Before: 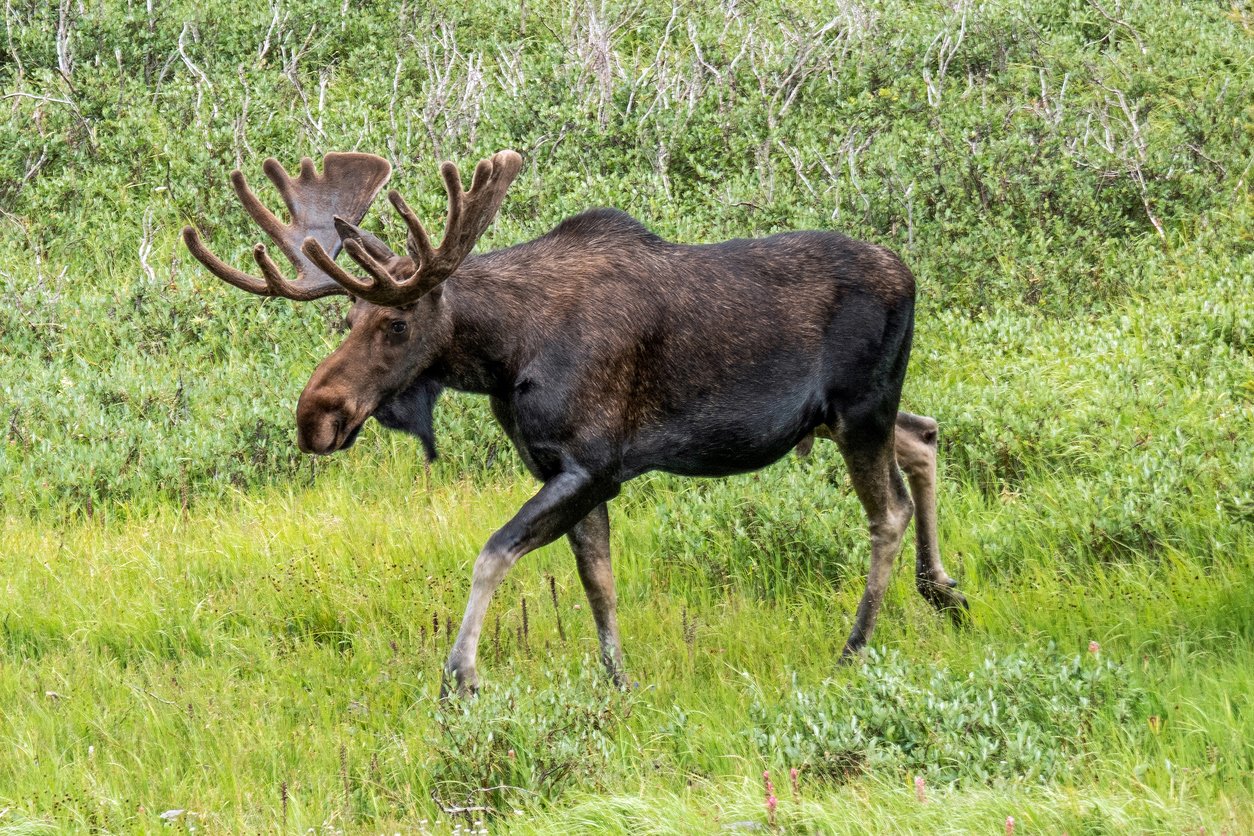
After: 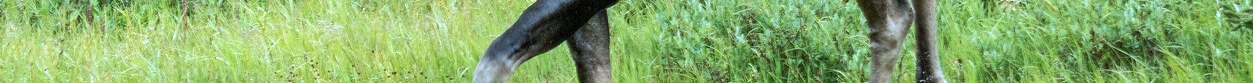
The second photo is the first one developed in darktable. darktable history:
crop and rotate: top 59.084%, bottom 30.916%
color correction: highlights a* -10.69, highlights b* -19.19
